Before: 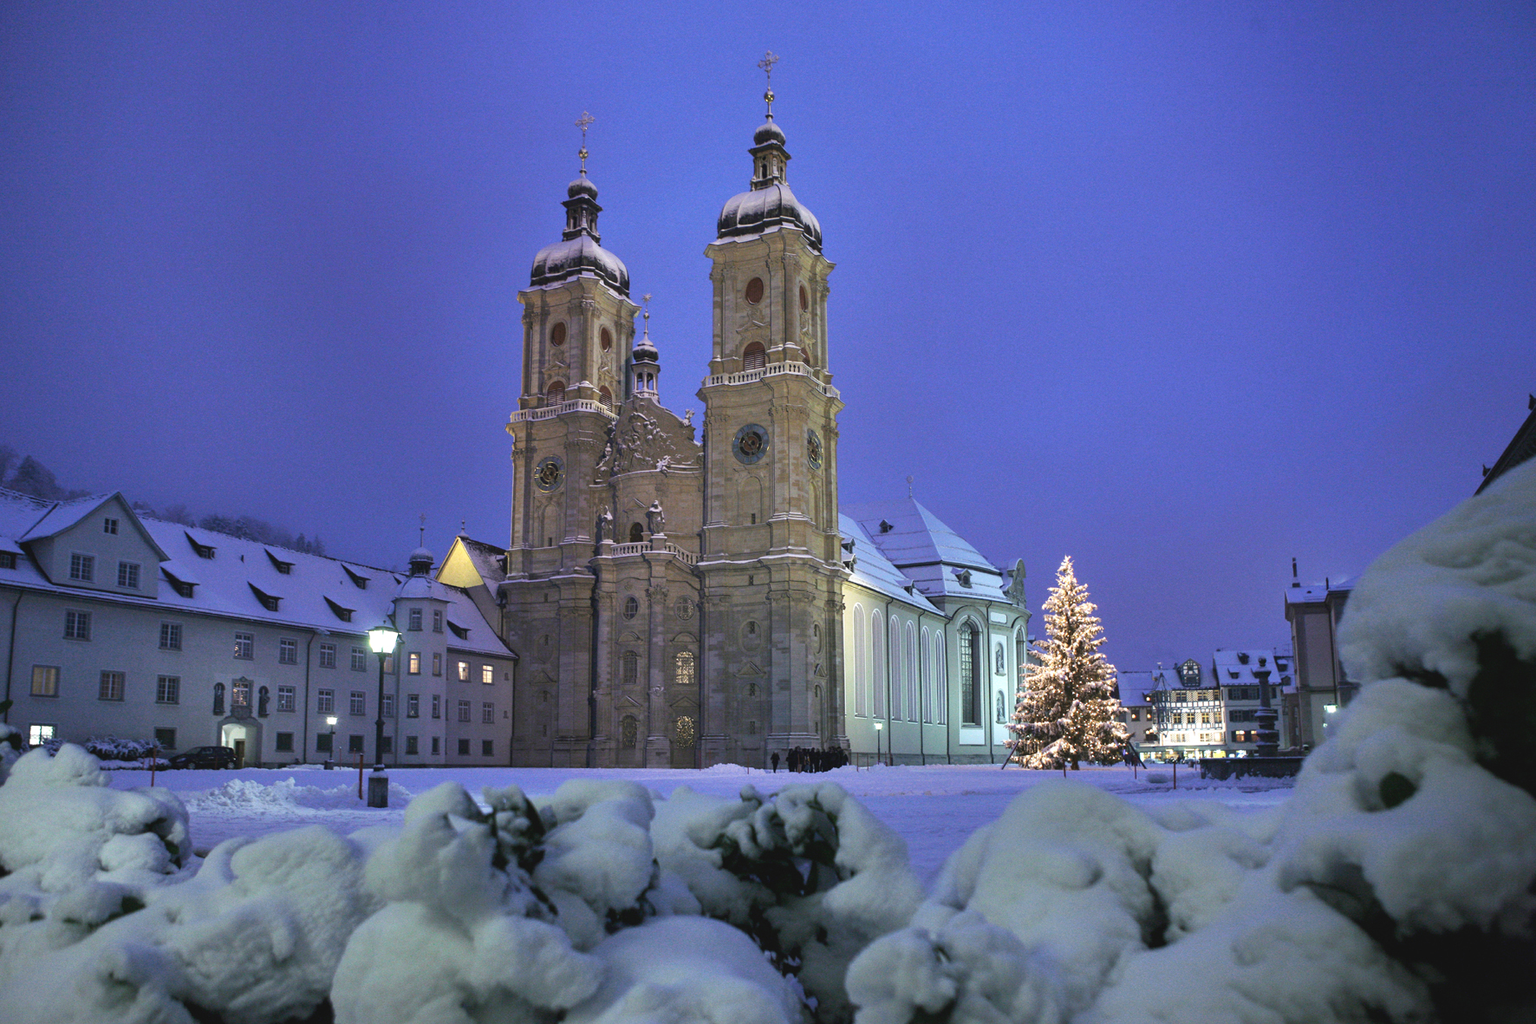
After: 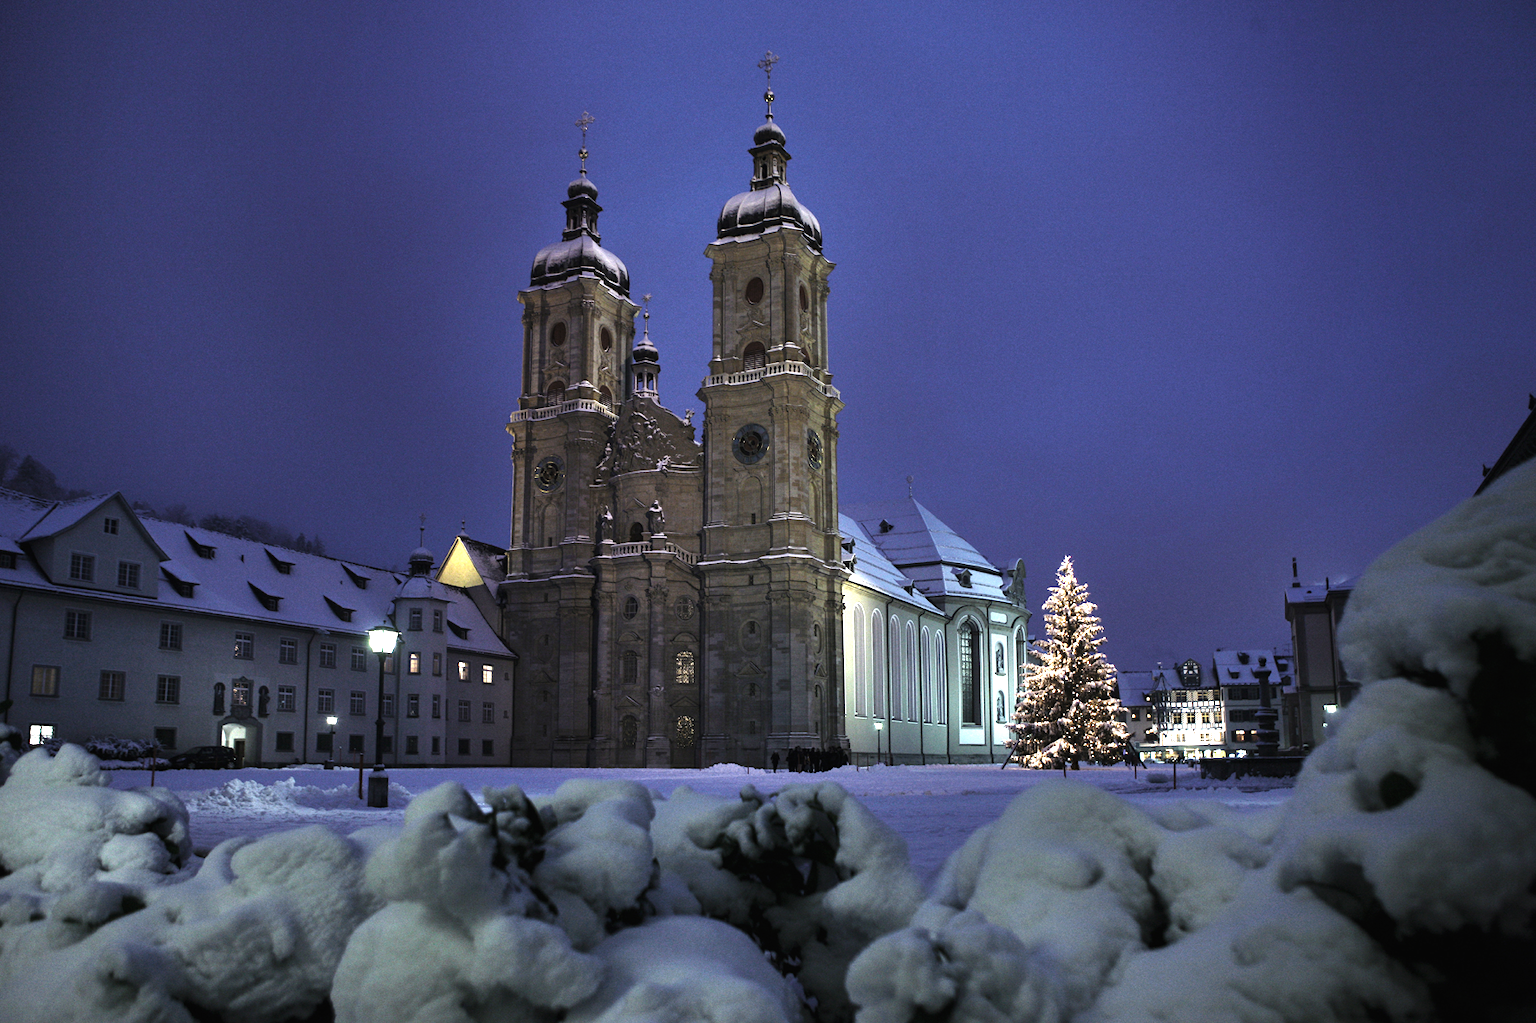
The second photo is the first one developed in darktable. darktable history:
exposure: black level correction 0, exposure 0.499 EV, compensate exposure bias true, compensate highlight preservation false
levels: levels [0, 0.618, 1]
